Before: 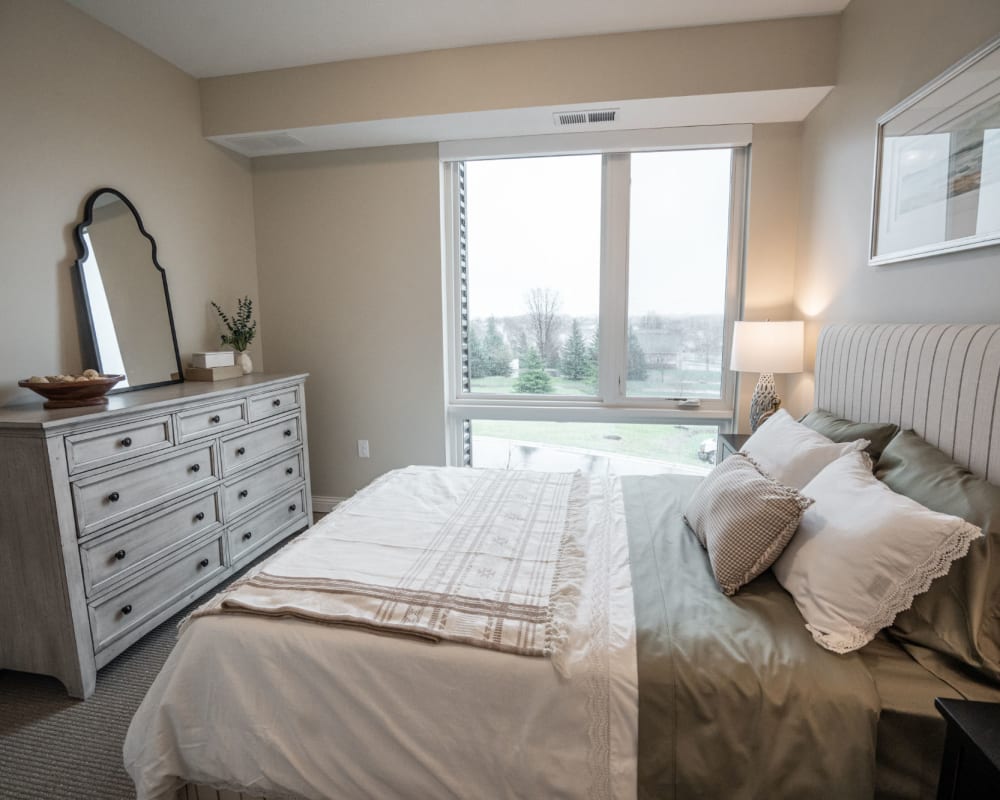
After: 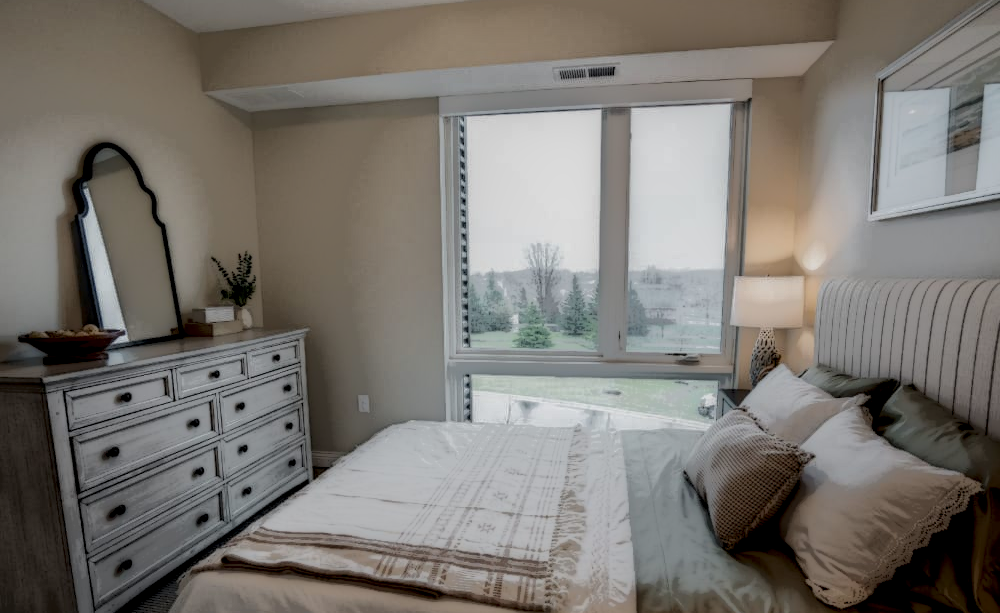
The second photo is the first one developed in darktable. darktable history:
color contrast: green-magenta contrast 0.96
crop: top 5.667%, bottom 17.637%
local contrast: highlights 0%, shadows 198%, detail 164%, midtone range 0.001
